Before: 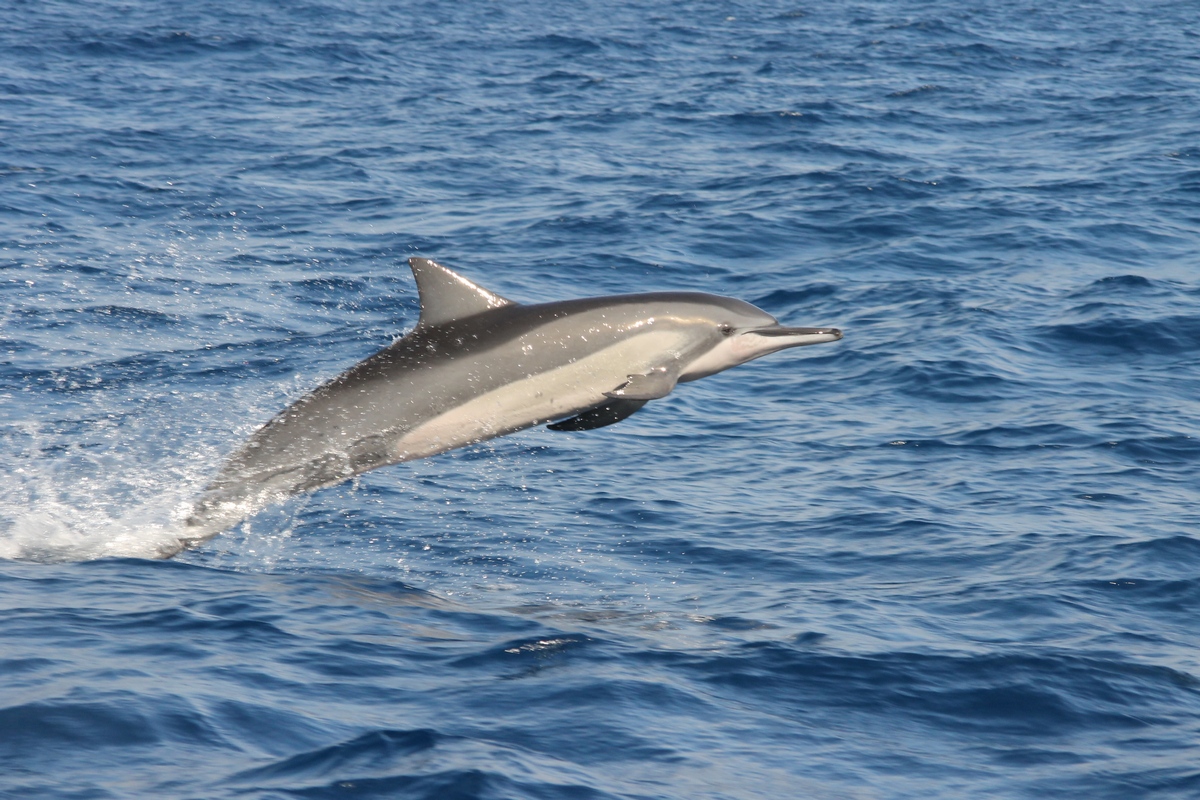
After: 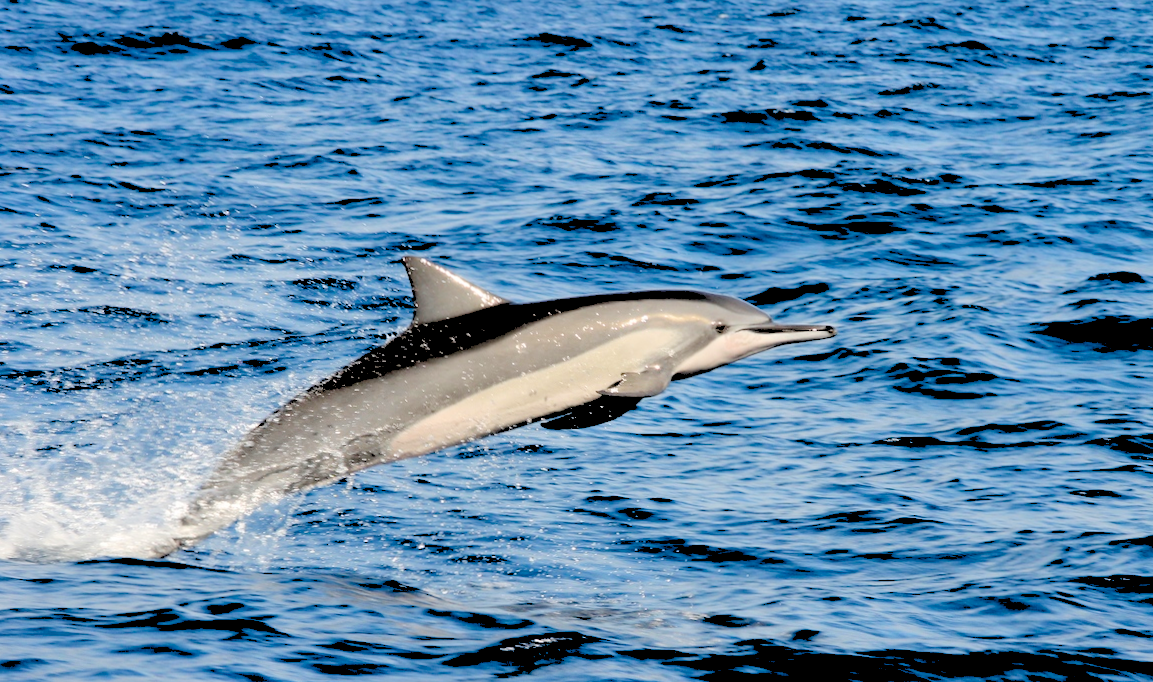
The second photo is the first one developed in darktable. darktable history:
exposure: black level correction 0.056, compensate highlight preservation false
contrast brightness saturation: contrast 0.08, saturation 0.02
rgb levels: levels [[0.027, 0.429, 0.996], [0, 0.5, 1], [0, 0.5, 1]]
crop and rotate: angle 0.2°, left 0.275%, right 3.127%, bottom 14.18%
